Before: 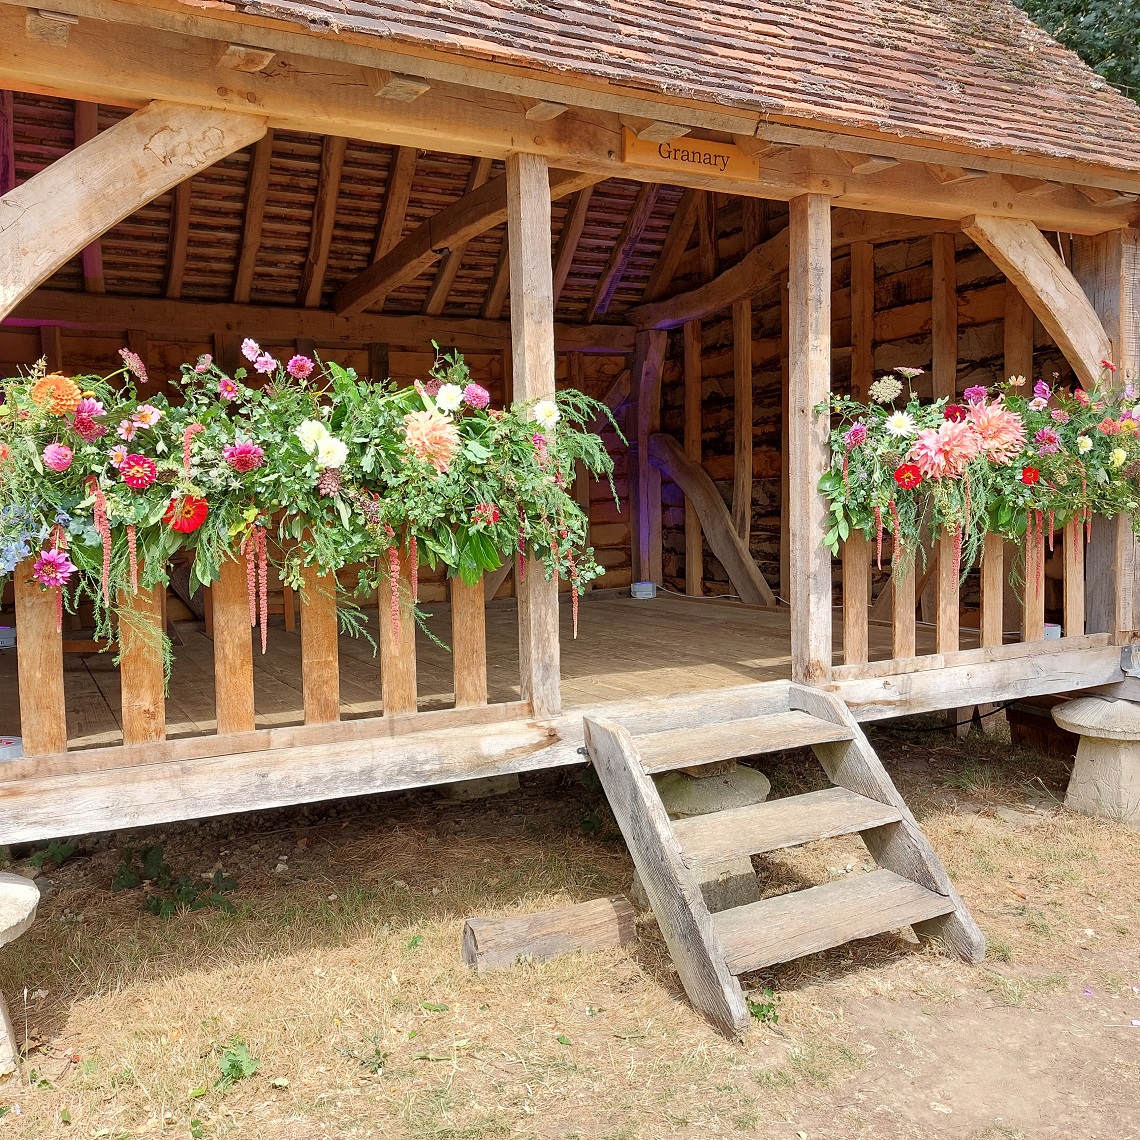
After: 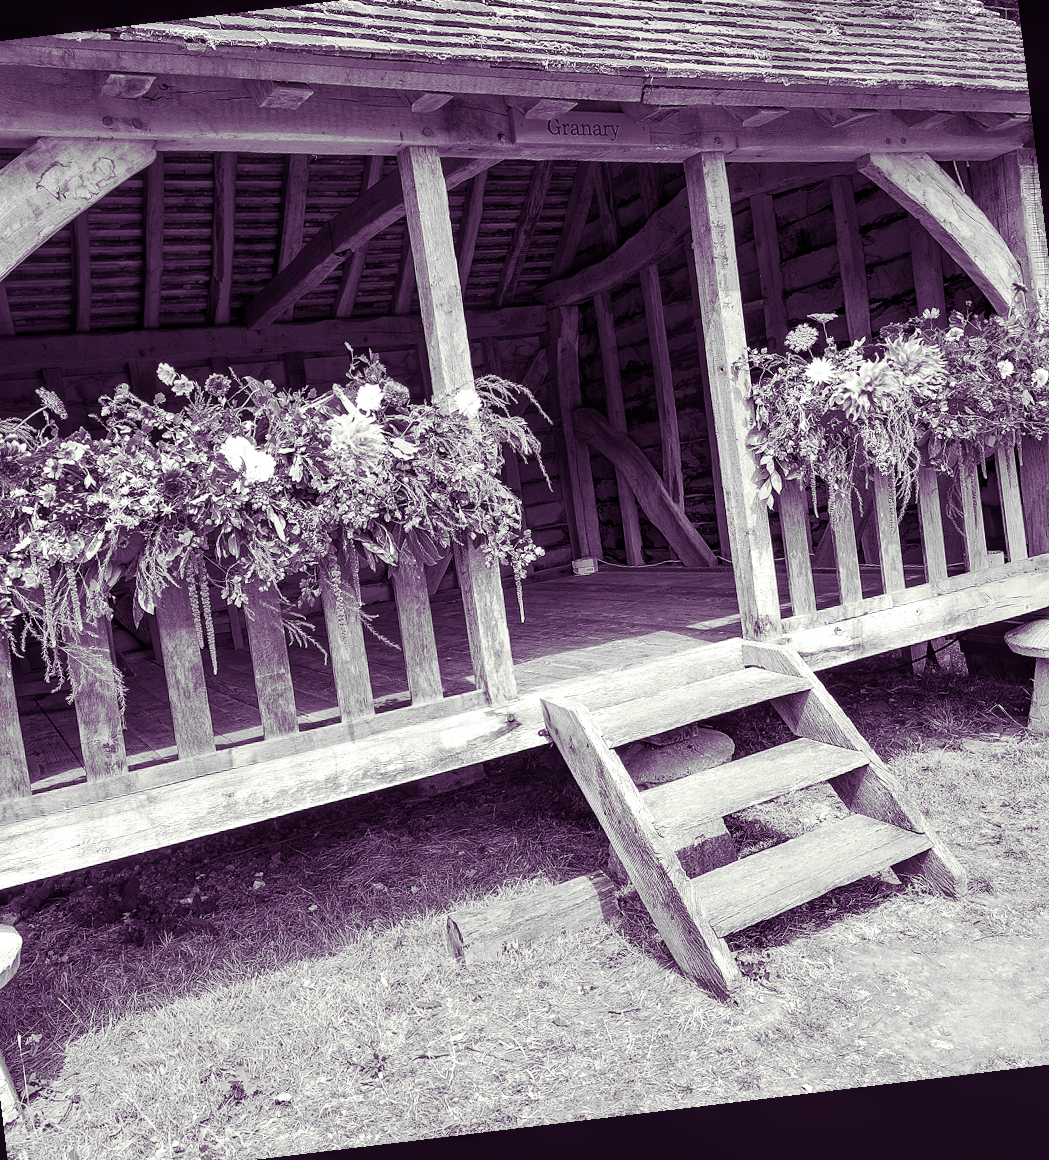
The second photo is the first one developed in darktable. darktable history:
crop: left 9.807%, top 6.259%, right 7.334%, bottom 2.177%
contrast brightness saturation: contrast 0.19, brightness -0.11, saturation 0.21
split-toning: shadows › hue 277.2°, shadows › saturation 0.74
rotate and perspective: rotation -6.83°, automatic cropping off
exposure: black level correction 0, exposure 0.5 EV, compensate exposure bias true, compensate highlight preservation false
monochrome: a -11.7, b 1.62, size 0.5, highlights 0.38
local contrast: on, module defaults
